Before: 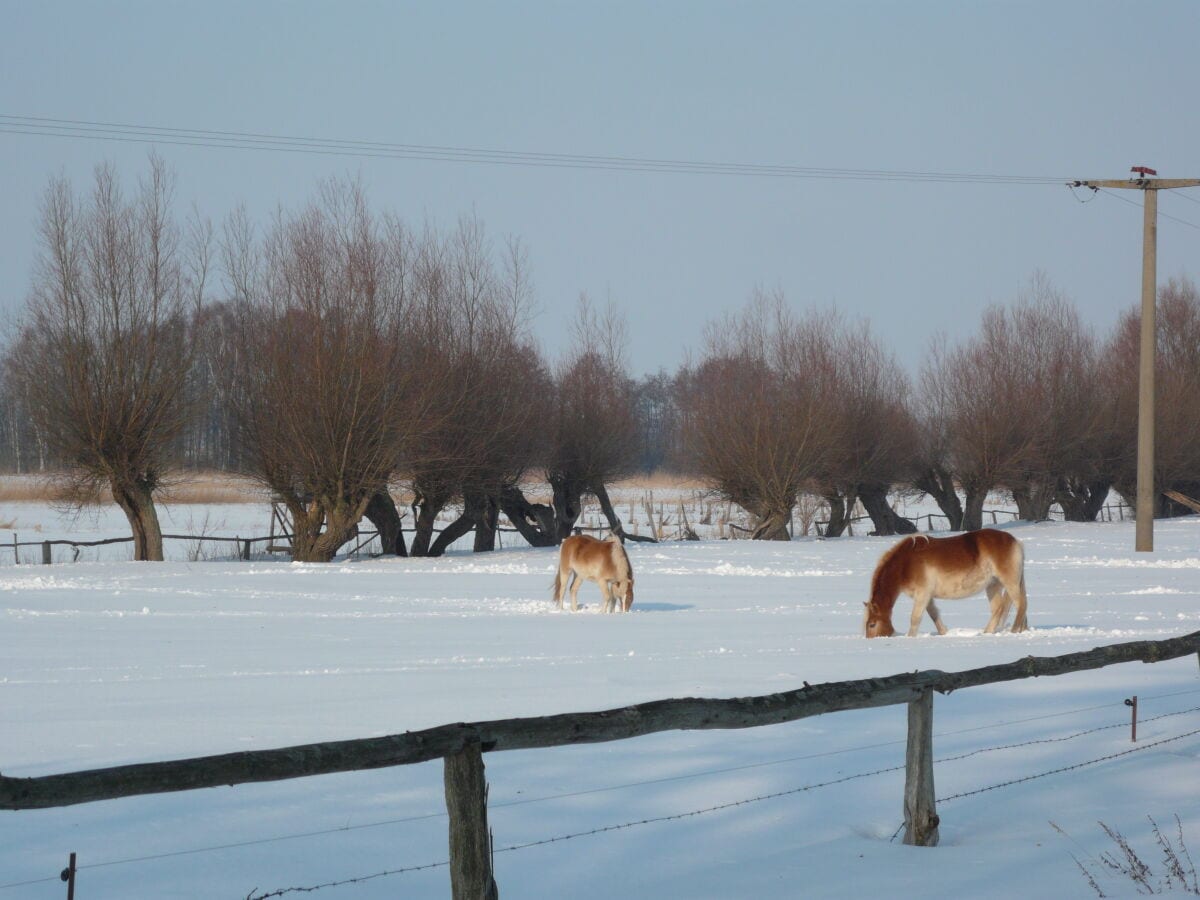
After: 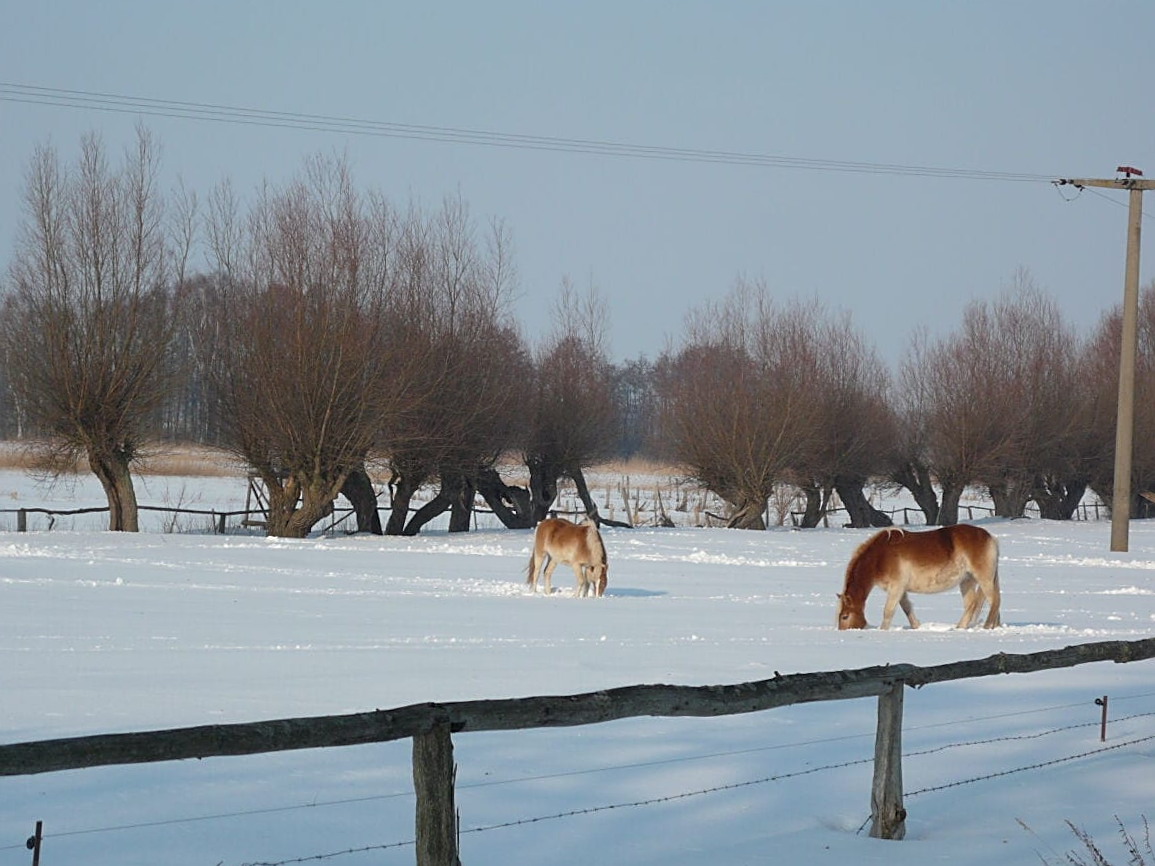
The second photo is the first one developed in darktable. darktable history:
crop and rotate: angle -1.69°
sharpen: amount 0.575
